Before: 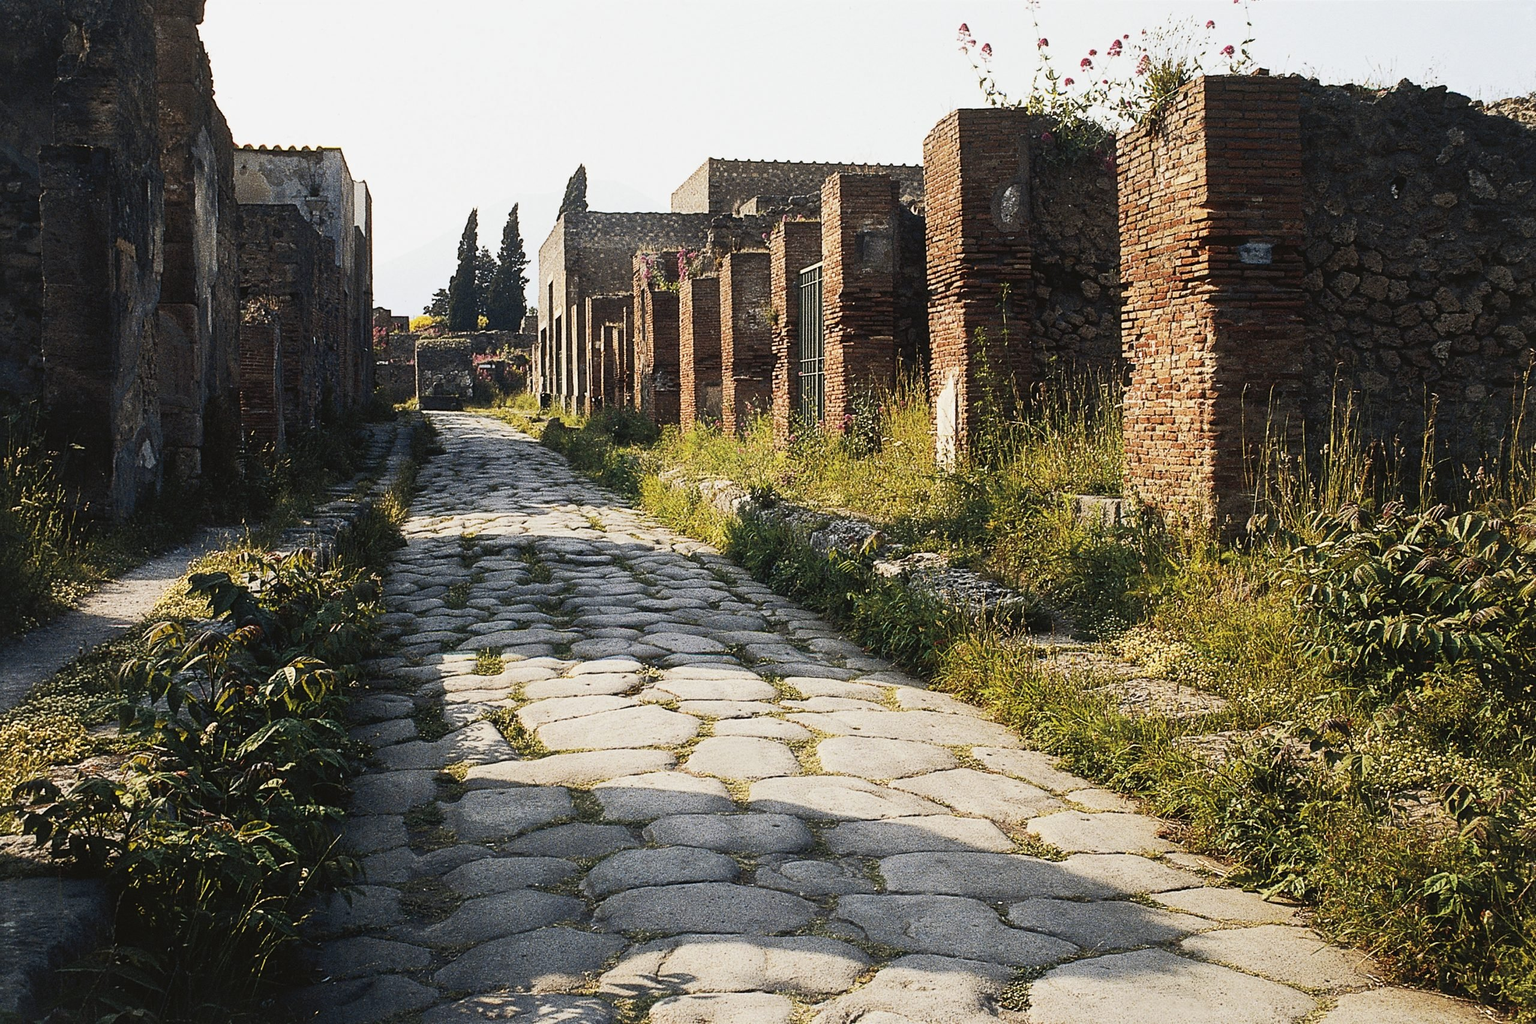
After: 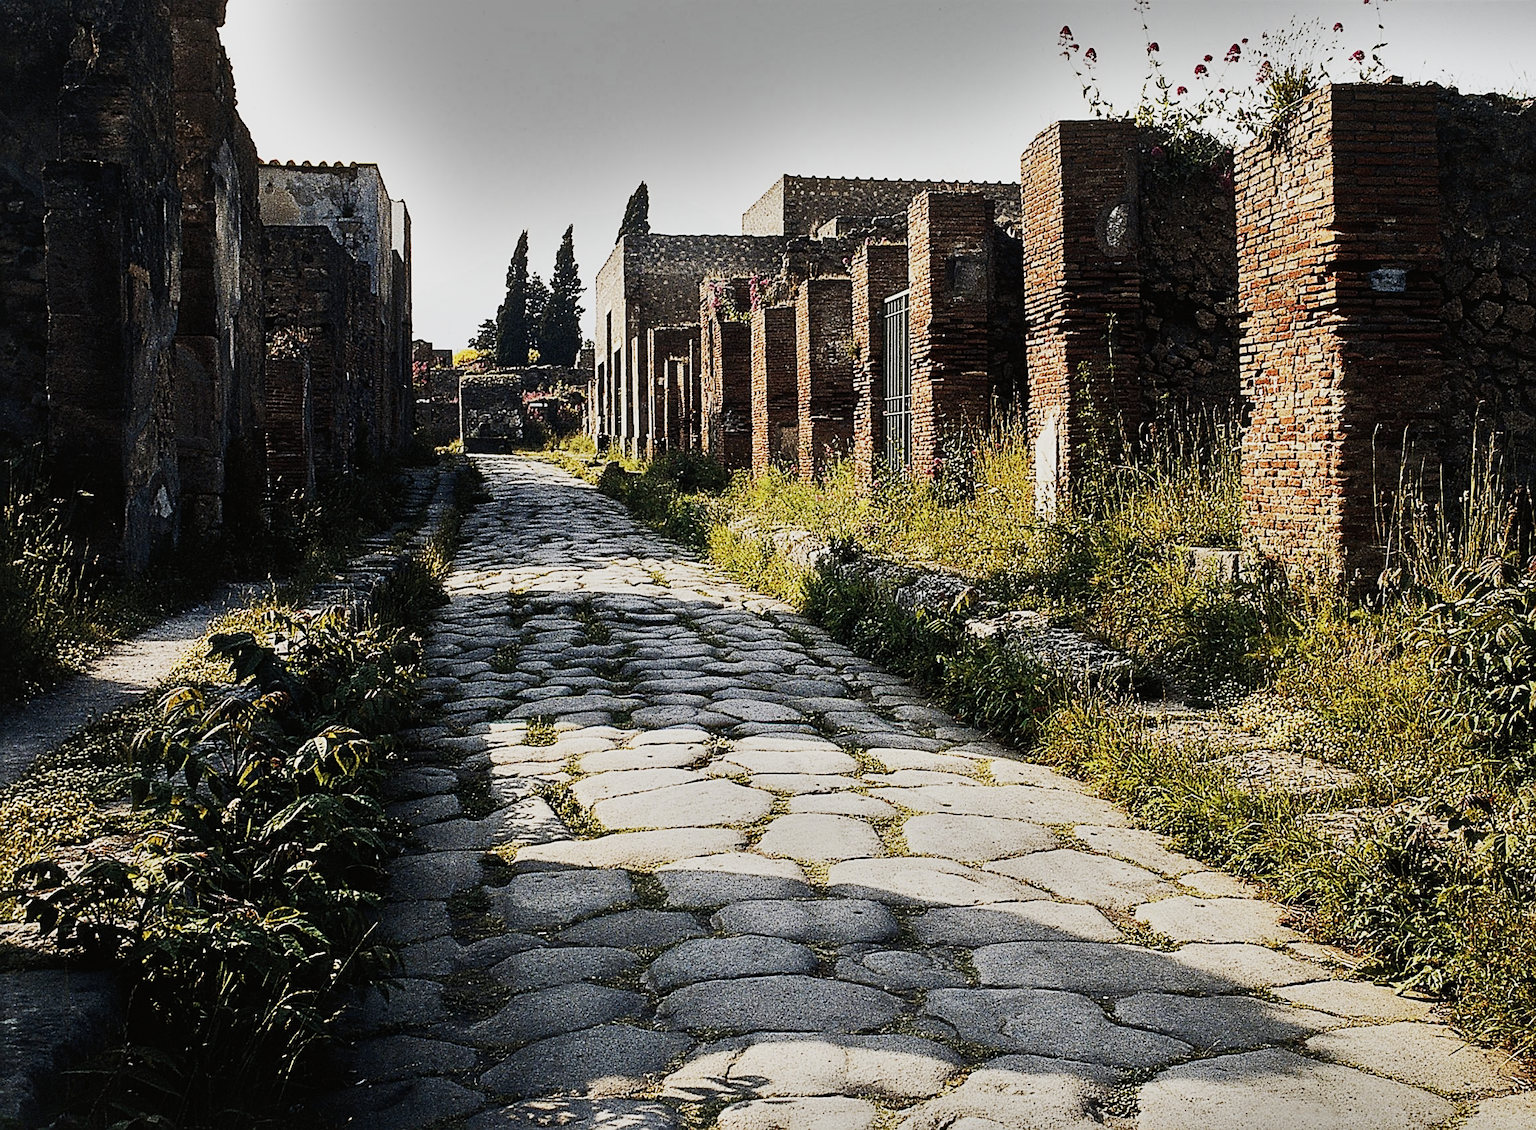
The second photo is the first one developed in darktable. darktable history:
sigmoid: contrast 1.7, skew 0.1, preserve hue 0%, red attenuation 0.1, red rotation 0.035, green attenuation 0.1, green rotation -0.017, blue attenuation 0.15, blue rotation -0.052, base primaries Rec2020
crop: right 9.509%, bottom 0.031%
shadows and highlights: shadows 19.13, highlights -83.41, soften with gaussian
white balance: emerald 1
sharpen: on, module defaults
